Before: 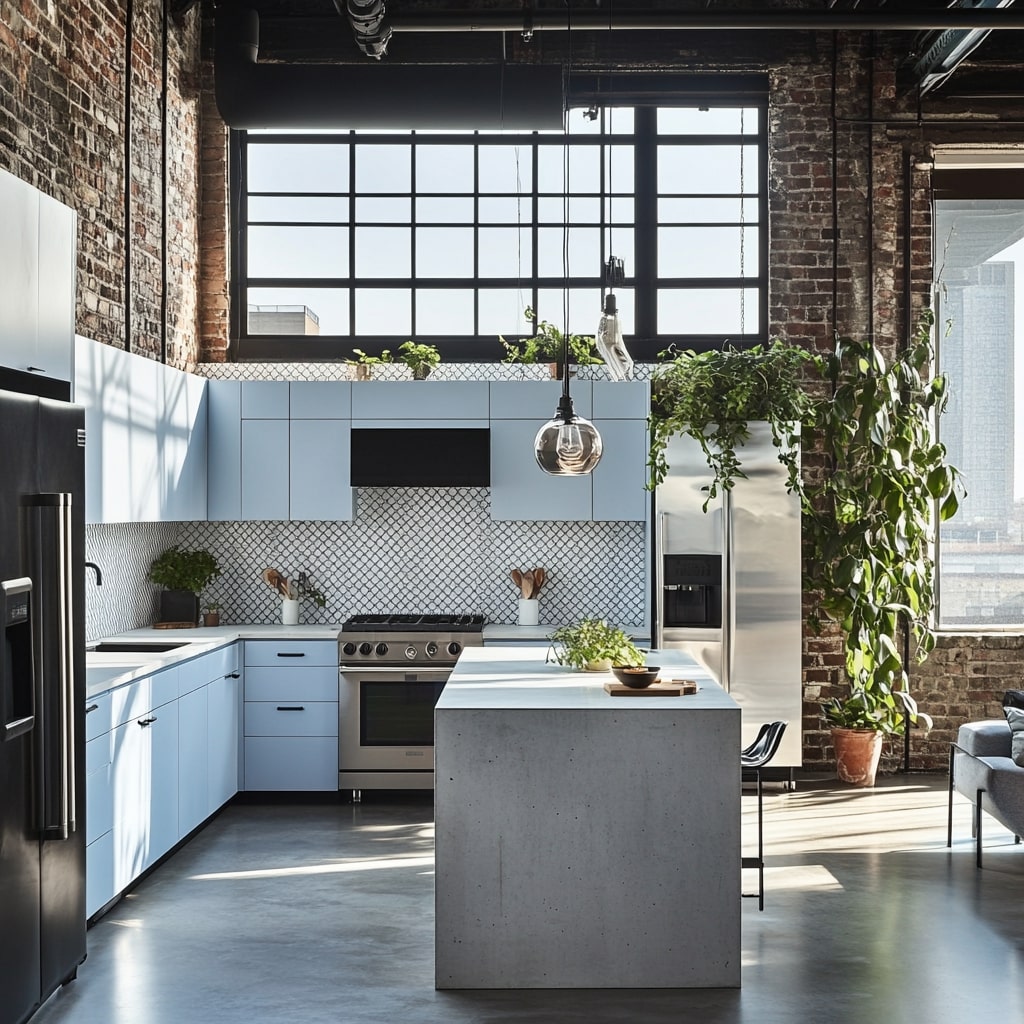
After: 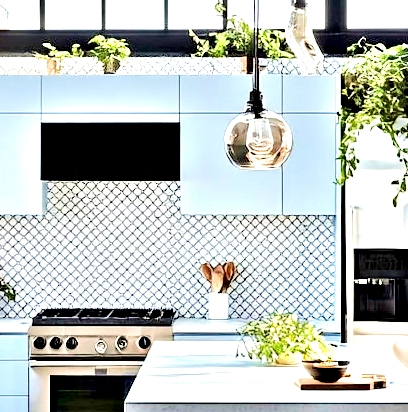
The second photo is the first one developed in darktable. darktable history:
crop: left 30.305%, top 29.952%, right 29.785%, bottom 29.79%
tone equalizer: -7 EV 0.152 EV, -6 EV 0.587 EV, -5 EV 1.14 EV, -4 EV 1.3 EV, -3 EV 1.14 EV, -2 EV 0.6 EV, -1 EV 0.147 EV, edges refinement/feathering 500, mask exposure compensation -1.57 EV, preserve details no
contrast equalizer: y [[0.6 ×6], [0.55 ×6], [0 ×6], [0 ×6], [0 ×6]]
velvia: strength 44.82%
exposure: black level correction 0.011, exposure 1.079 EV, compensate exposure bias true, compensate highlight preservation false
